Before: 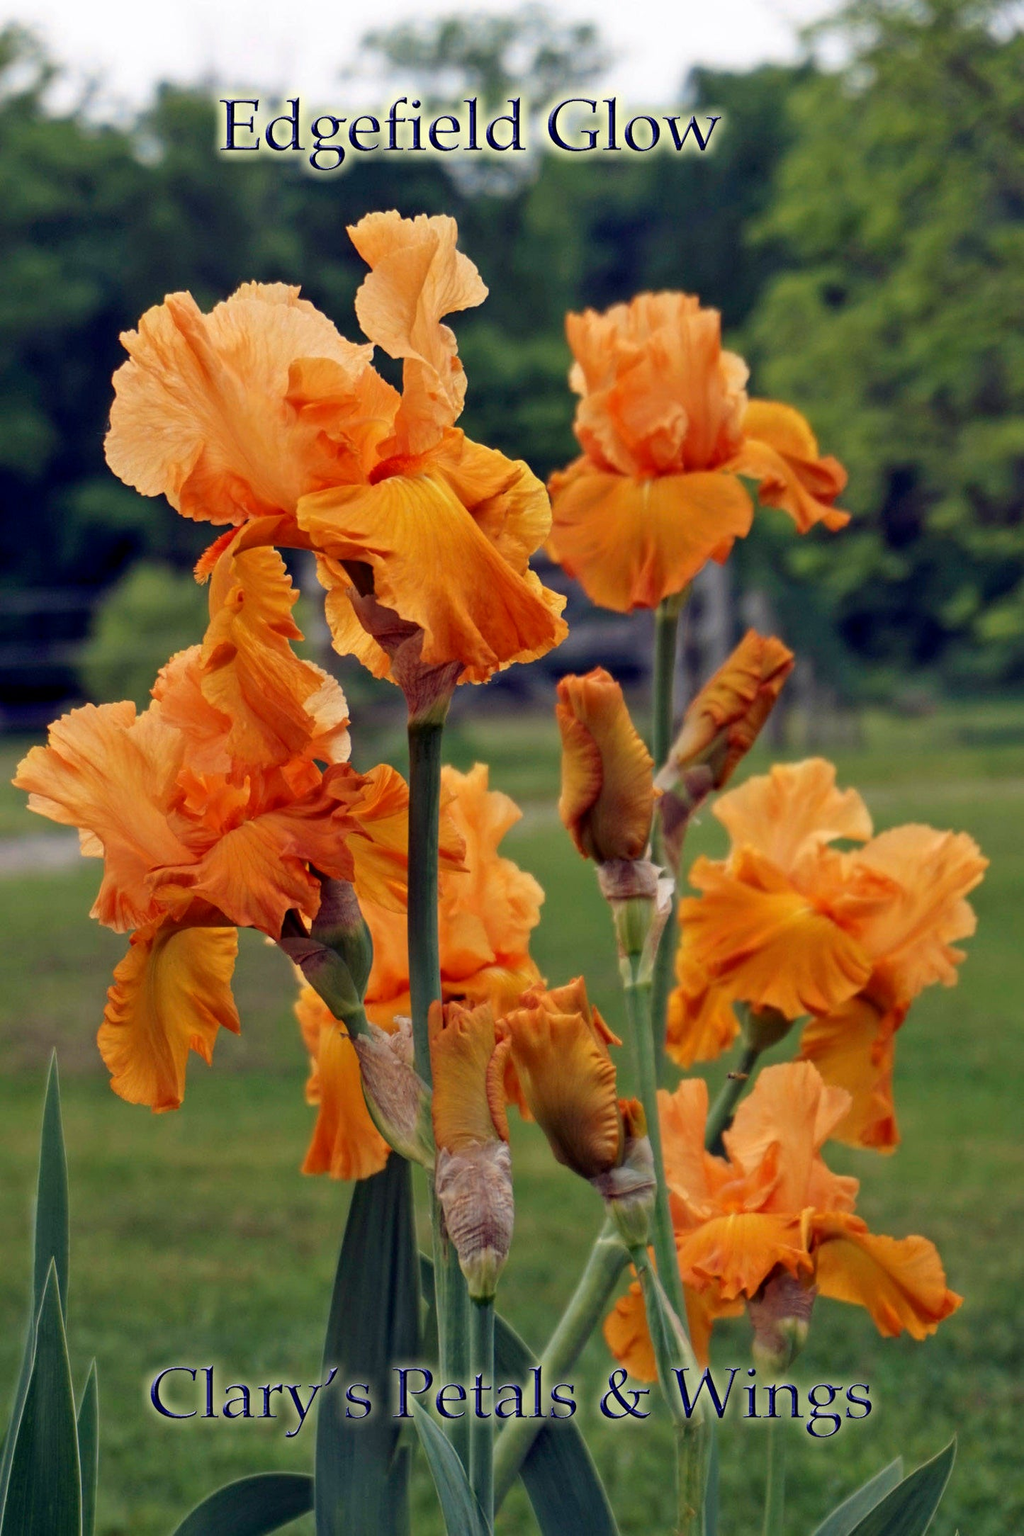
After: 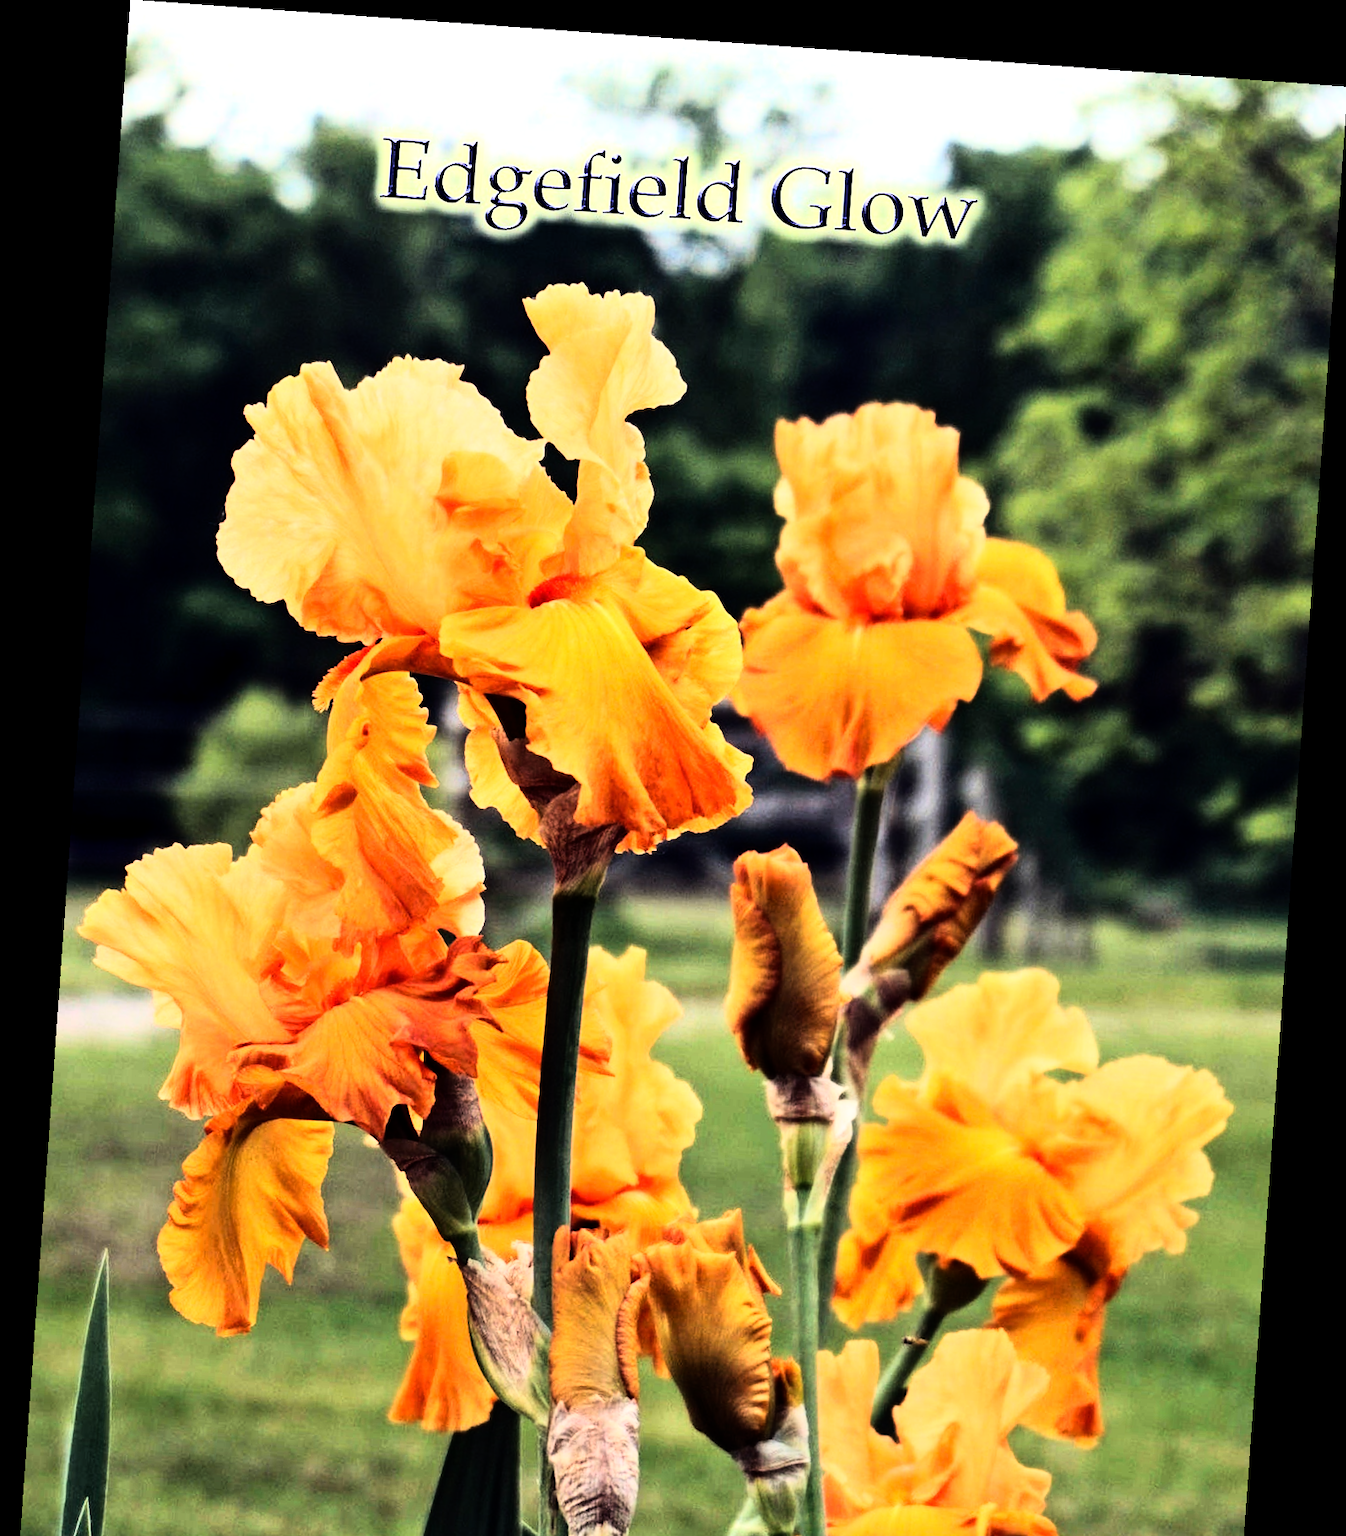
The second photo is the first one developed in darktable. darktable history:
rgb curve: curves: ch0 [(0, 0) (0.21, 0.15) (0.24, 0.21) (0.5, 0.75) (0.75, 0.96) (0.89, 0.99) (1, 1)]; ch1 [(0, 0.02) (0.21, 0.13) (0.25, 0.2) (0.5, 0.67) (0.75, 0.9) (0.89, 0.97) (1, 1)]; ch2 [(0, 0.02) (0.21, 0.13) (0.25, 0.2) (0.5, 0.67) (0.75, 0.9) (0.89, 0.97) (1, 1)], compensate middle gray true
crop: bottom 19.644%
exposure: exposure -0.072 EV, compensate highlight preservation false
tone equalizer: -8 EV -0.75 EV, -7 EV -0.7 EV, -6 EV -0.6 EV, -5 EV -0.4 EV, -3 EV 0.4 EV, -2 EV 0.6 EV, -1 EV 0.7 EV, +0 EV 0.75 EV, edges refinement/feathering 500, mask exposure compensation -1.57 EV, preserve details no
rotate and perspective: rotation 4.1°, automatic cropping off
